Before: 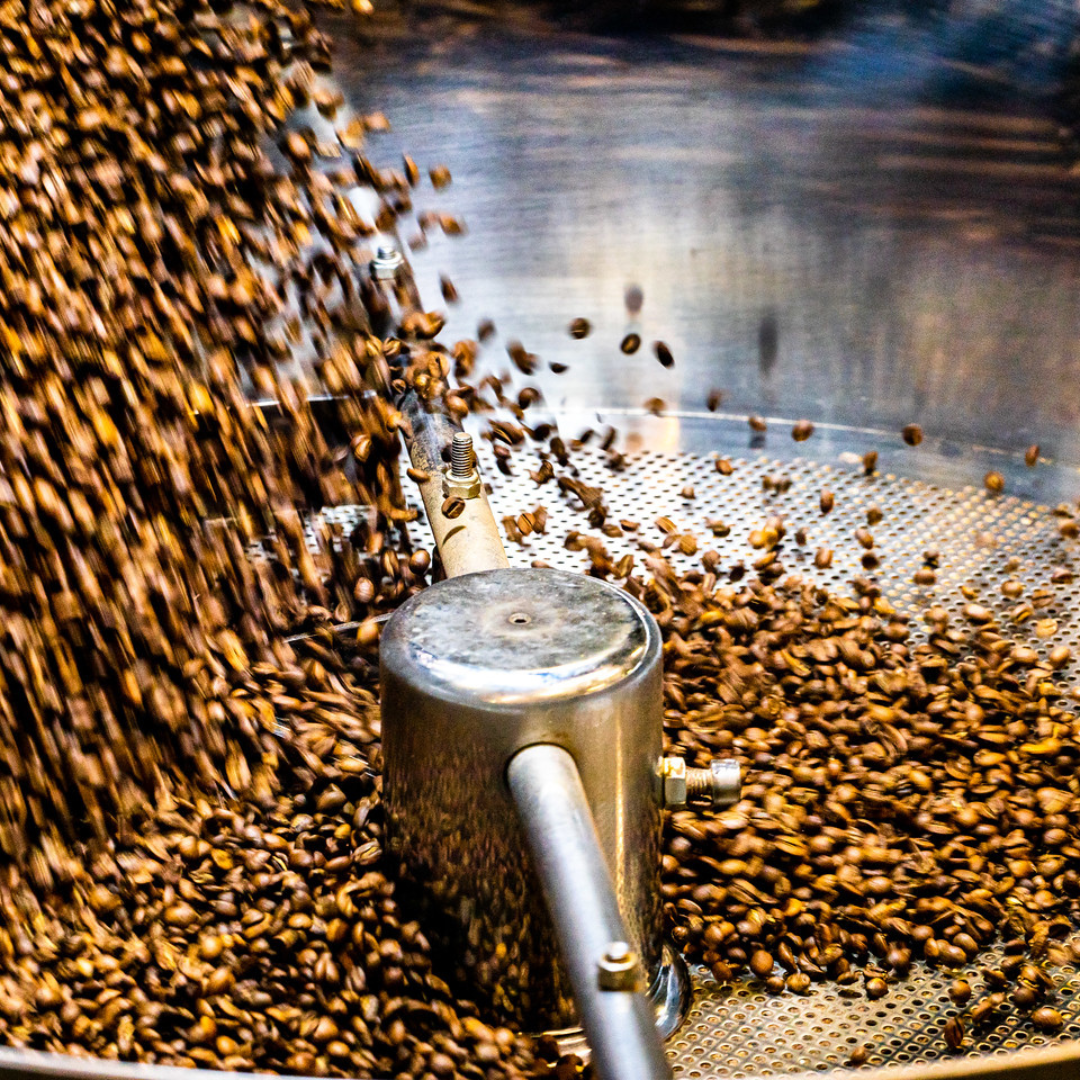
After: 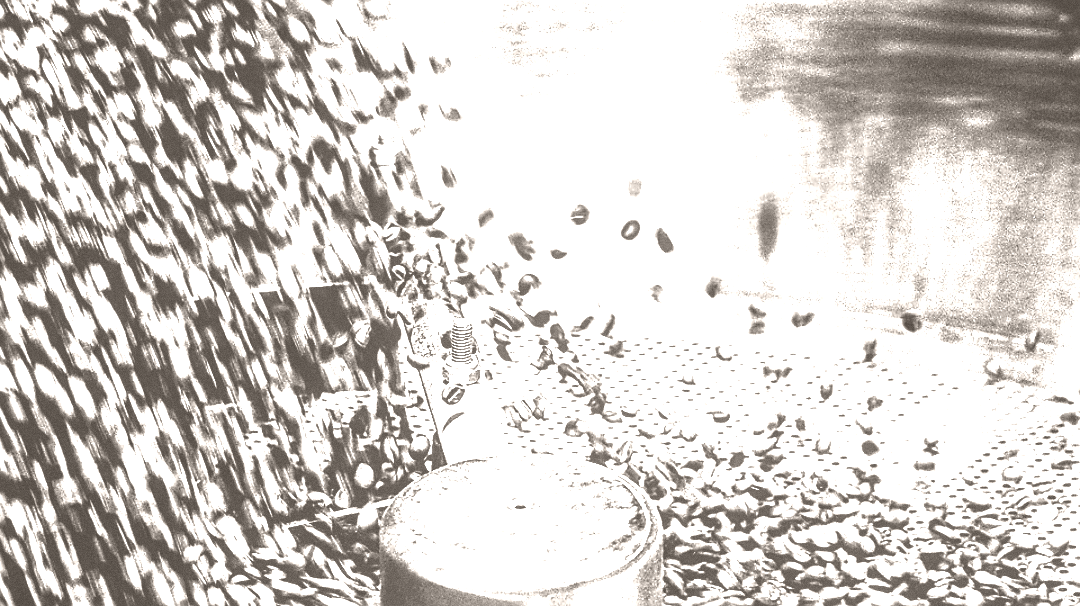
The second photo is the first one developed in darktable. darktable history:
contrast brightness saturation: contrast 0.23, brightness 0.1, saturation 0.29
sharpen: radius 1.4, amount 1.25, threshold 0.7
color balance rgb: linear chroma grading › shadows -30%, linear chroma grading › global chroma 35%, perceptual saturation grading › global saturation 75%, perceptual saturation grading › shadows -30%, perceptual brilliance grading › highlights 75%, perceptual brilliance grading › shadows -30%, global vibrance 35%
crop and rotate: top 10.605%, bottom 33.274%
local contrast: on, module defaults
color contrast: green-magenta contrast 1.73, blue-yellow contrast 1.15
grain: coarseness 0.09 ISO
colorize: hue 34.49°, saturation 35.33%, source mix 100%, lightness 55%, version 1
